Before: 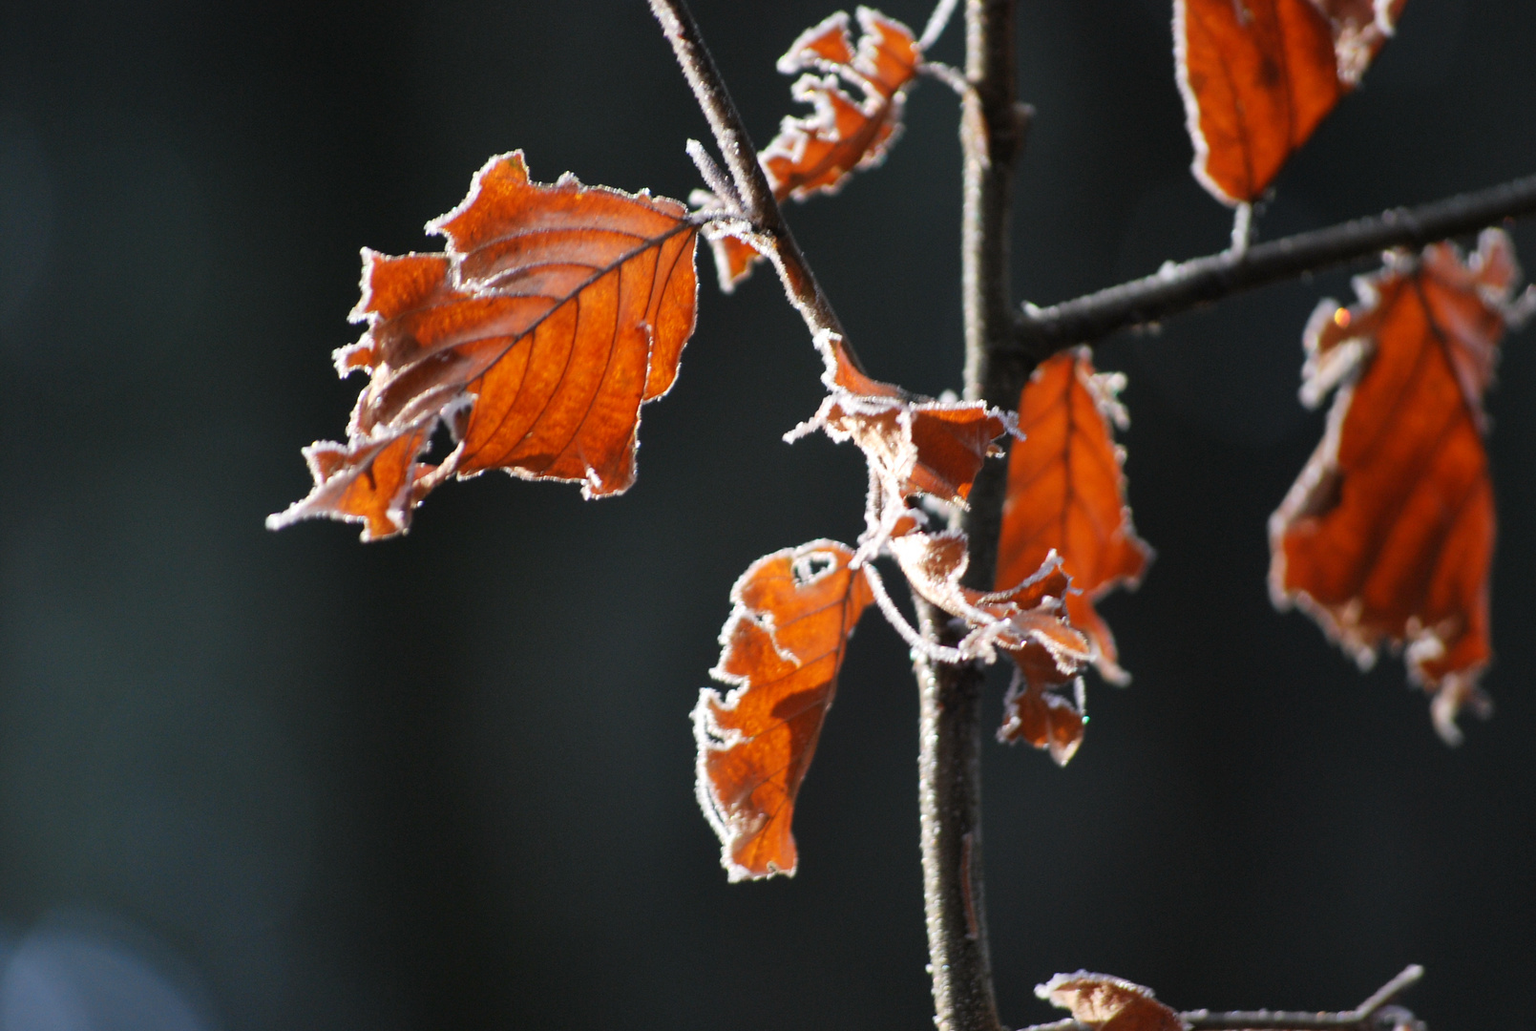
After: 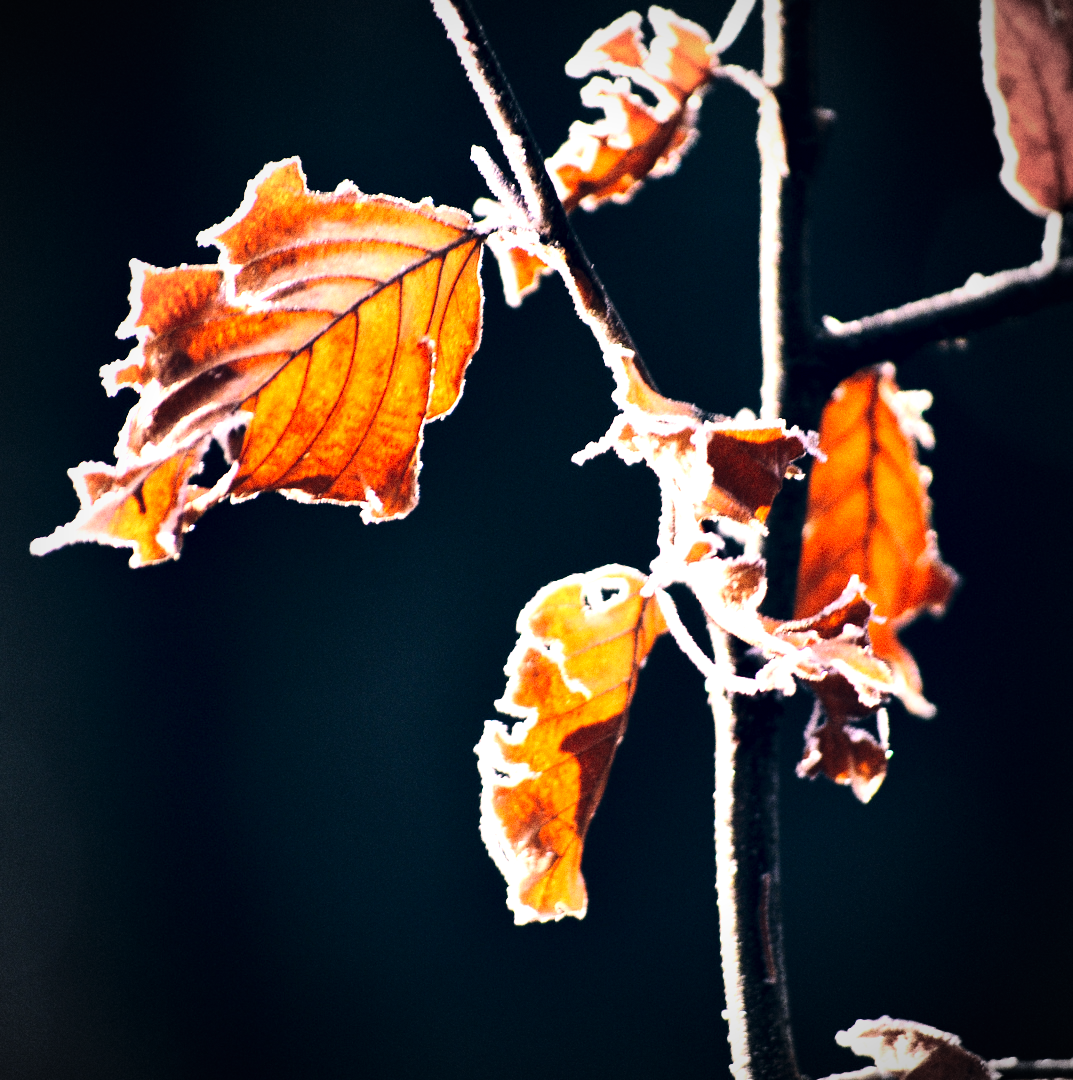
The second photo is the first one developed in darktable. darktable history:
raw chromatic aberrations: iterations once
hot pixels: on, module defaults
levels: levels [0, 0.498, 0.996]
contrast brightness saturation: contrast 0.04, saturation 0.07
base curve: curves: ch0 [(0, 0) (0.028, 0.03) (0.121, 0.232) (0.46, 0.748) (0.859, 0.968) (1, 1)], preserve colors none
exposure: black level correction 0.001, compensate highlight preservation false
velvia: strength 17%
vibrance: vibrance 14%
crop and rotate: left 15.446%, right 17.836%
color correction: highlights a* 14.46, highlights b* 5.85, shadows a* -5.53, shadows b* -15.24, saturation 0.85
vignetting: fall-off start 74.49%, fall-off radius 65.9%, brightness -0.628, saturation -0.68
local contrast: highlights 123%, shadows 126%, detail 140%, midtone range 0.254
grain: coarseness 9.61 ISO, strength 35.62%
tone curve: curves: ch0 [(0, 0) (0.288, 0.201) (0.683, 0.793) (1, 1)], color space Lab, linked channels, preserve colors none
